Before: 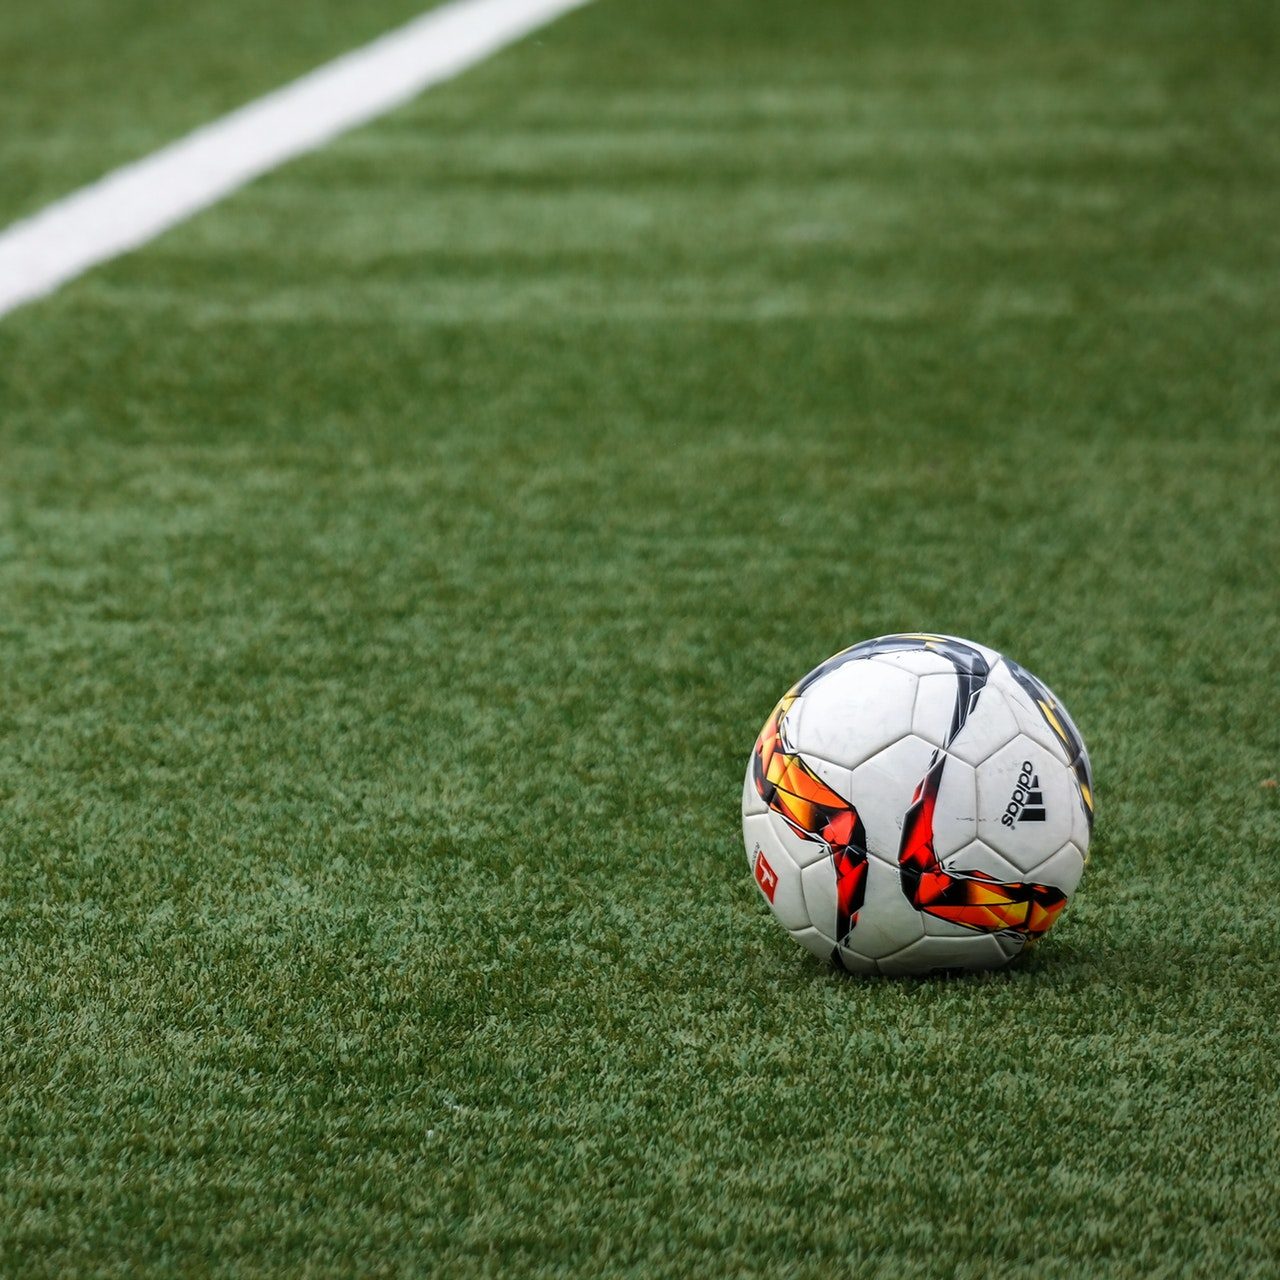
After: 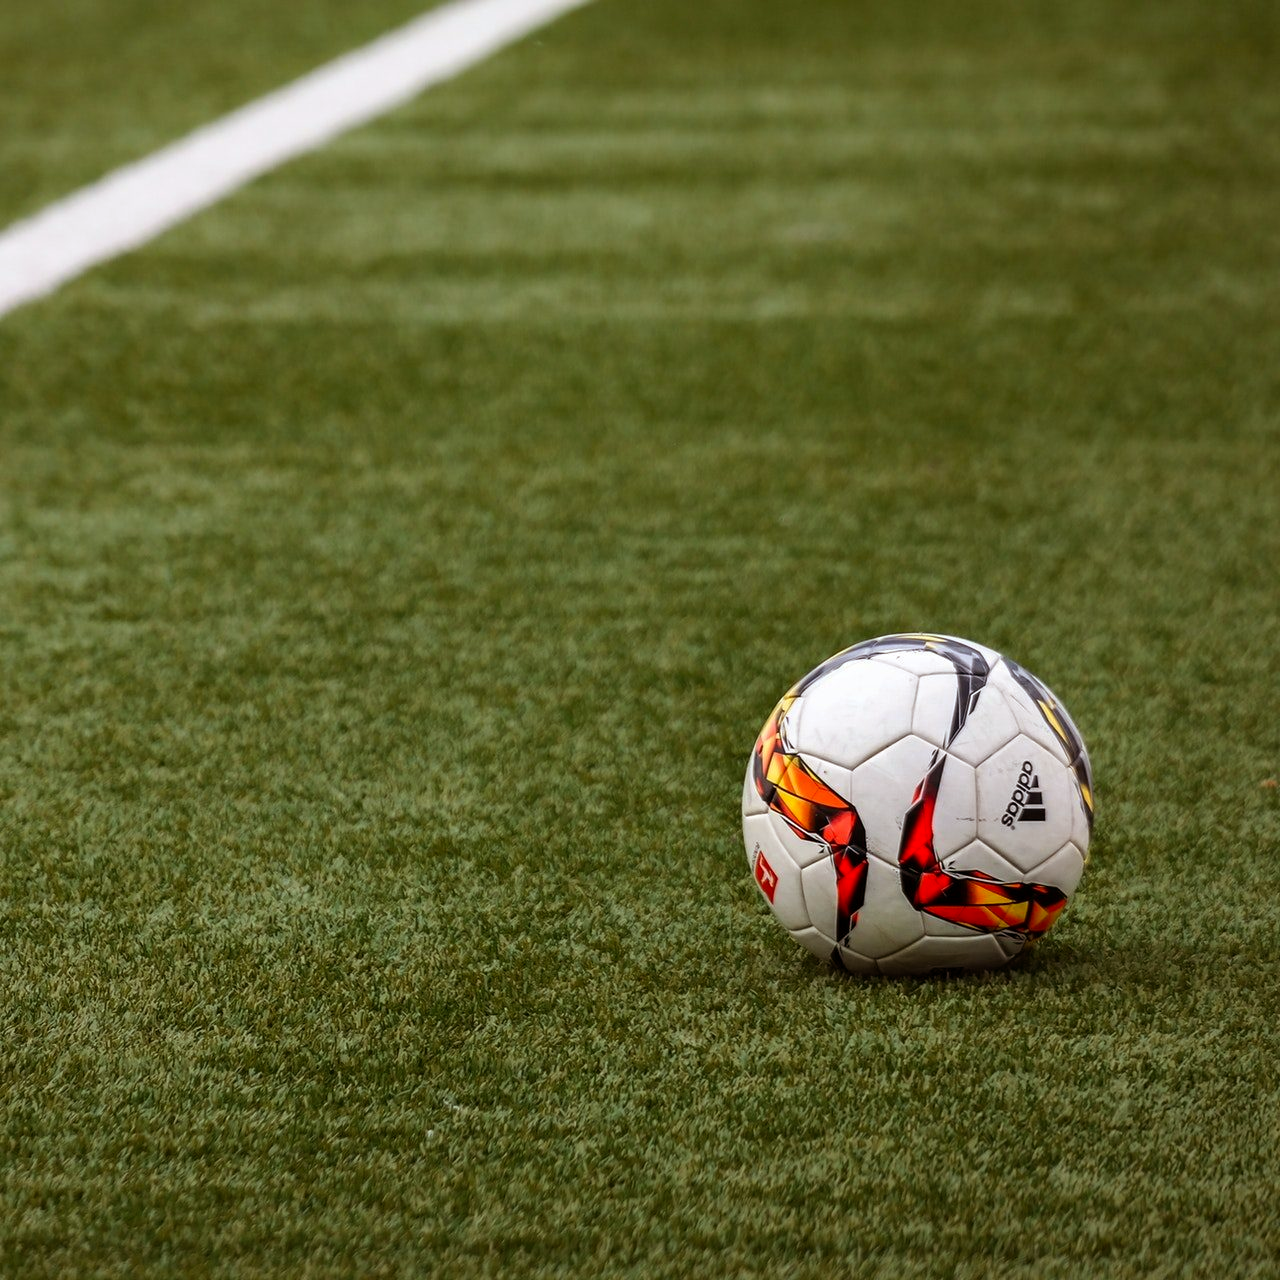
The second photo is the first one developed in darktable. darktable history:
rgb levels: mode RGB, independent channels, levels [[0, 0.5, 1], [0, 0.521, 1], [0, 0.536, 1]]
exposure: compensate highlight preservation false
